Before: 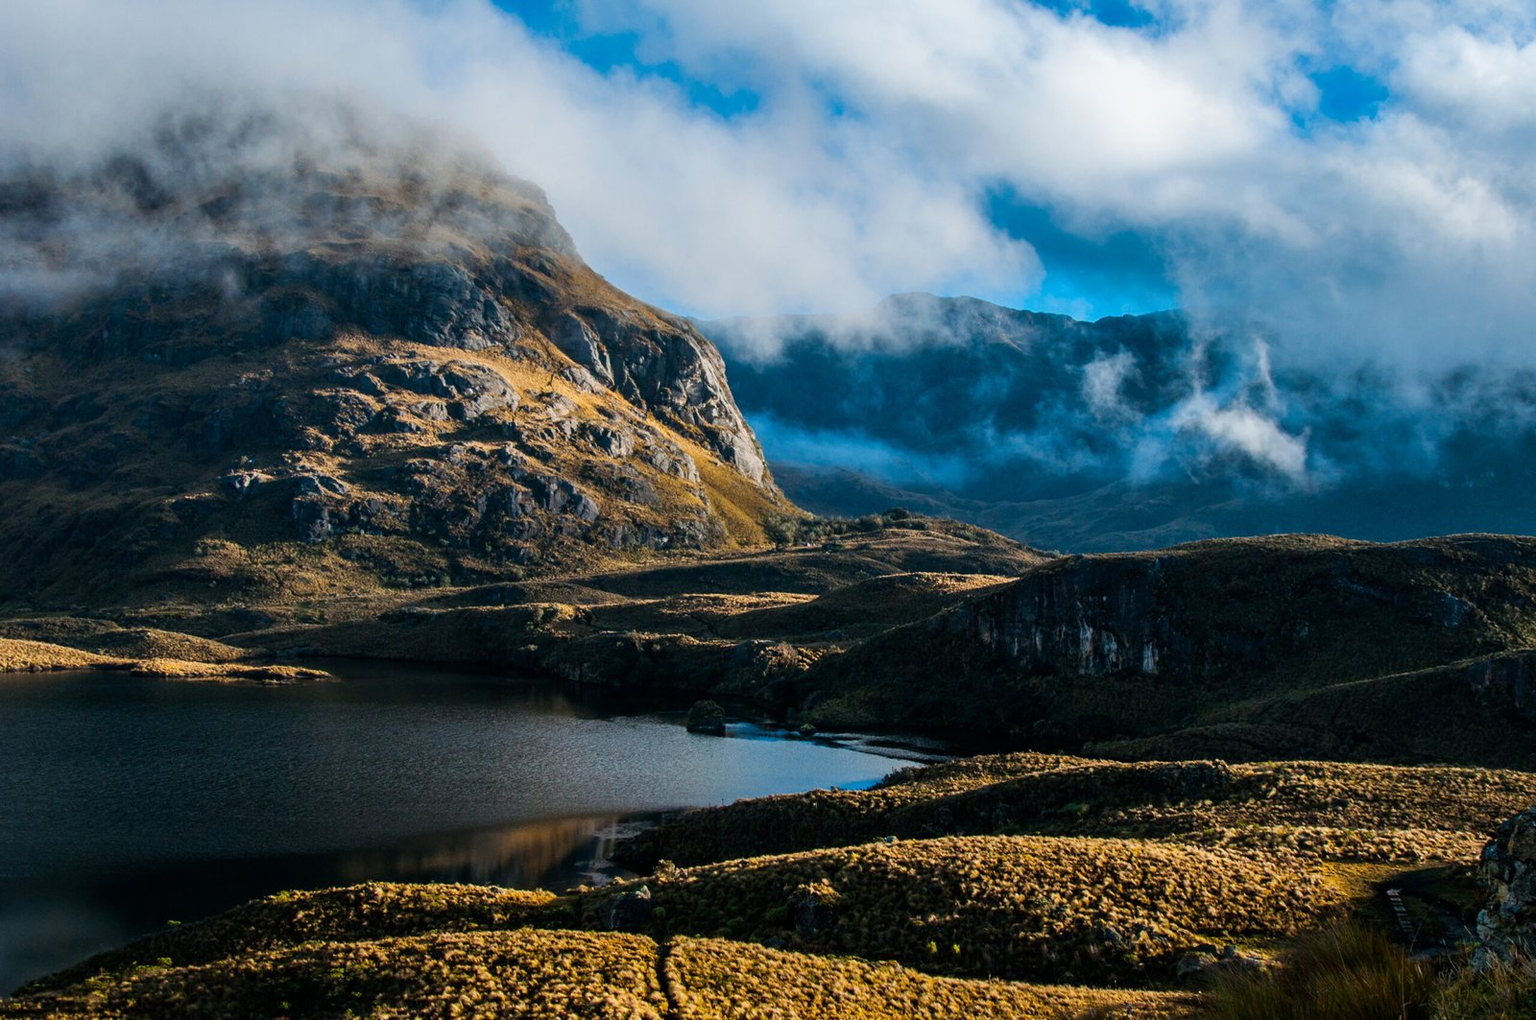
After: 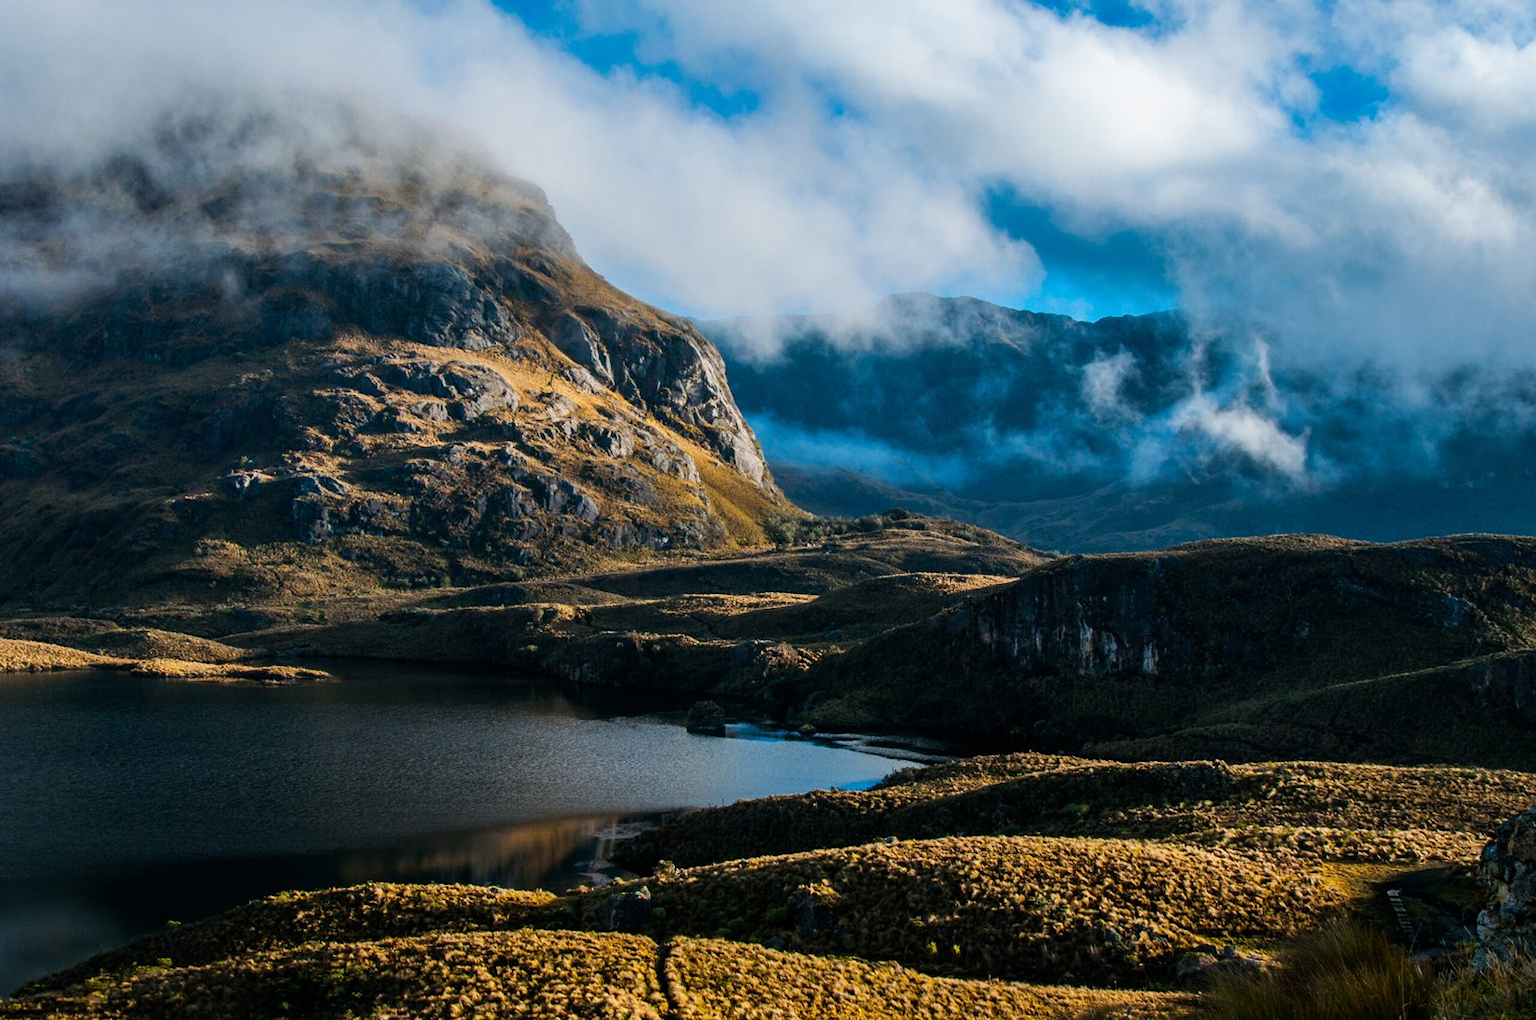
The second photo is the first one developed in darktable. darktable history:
white balance: emerald 1
